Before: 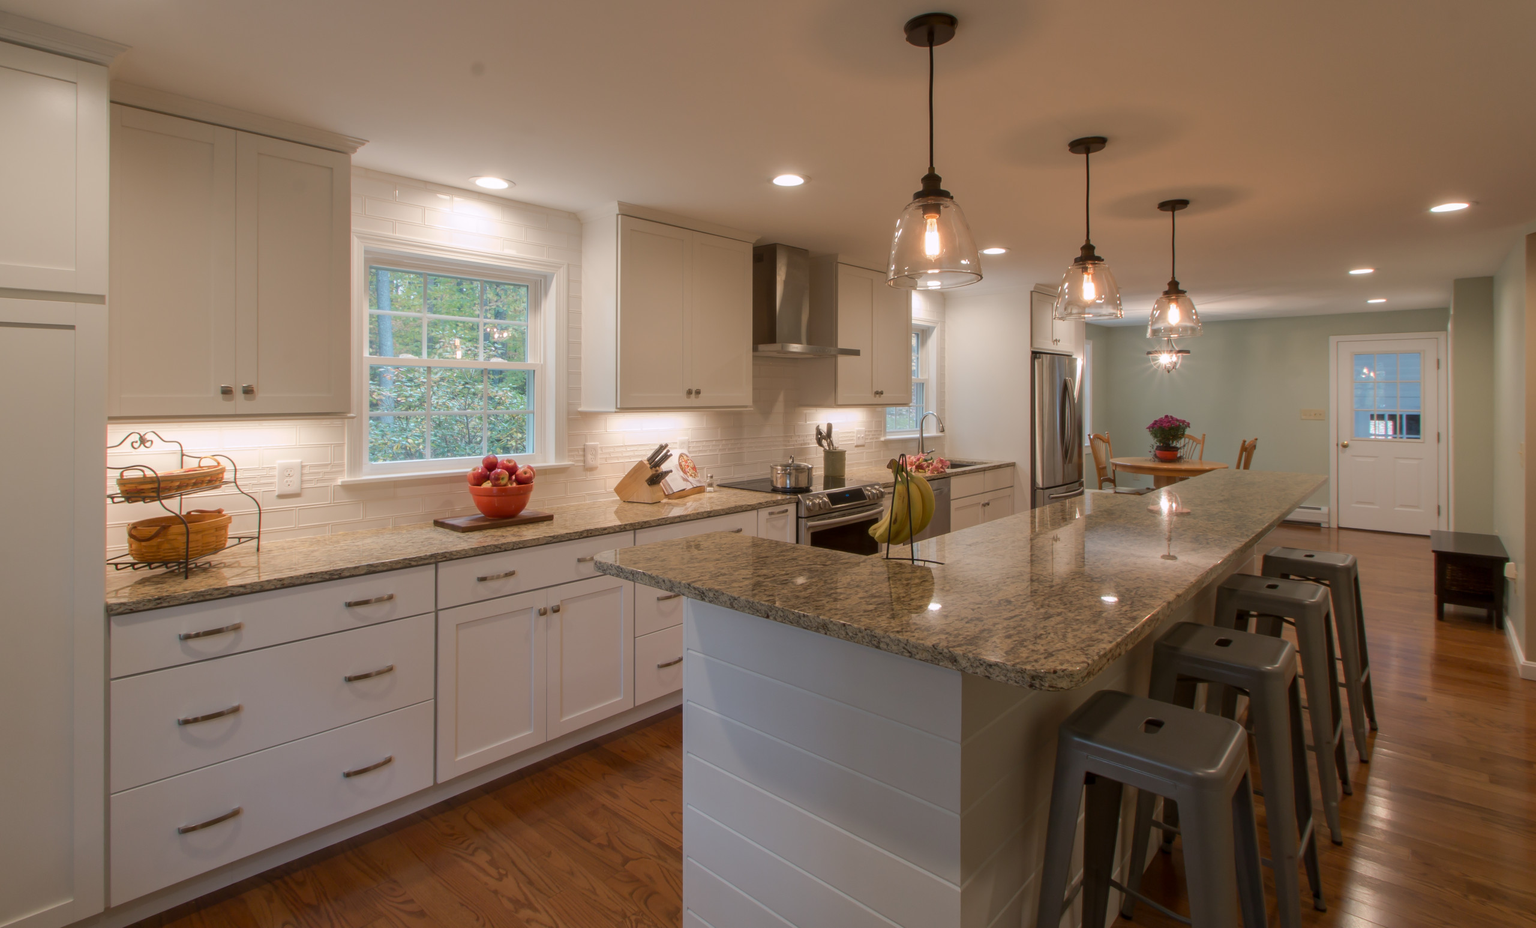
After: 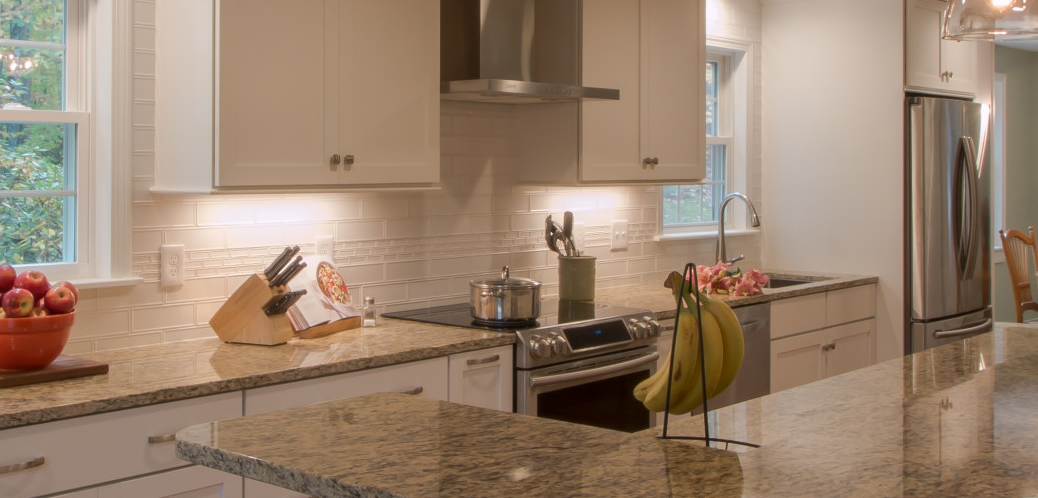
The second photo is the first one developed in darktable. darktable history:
crop: left 31.826%, top 31.947%, right 27.616%, bottom 35.747%
